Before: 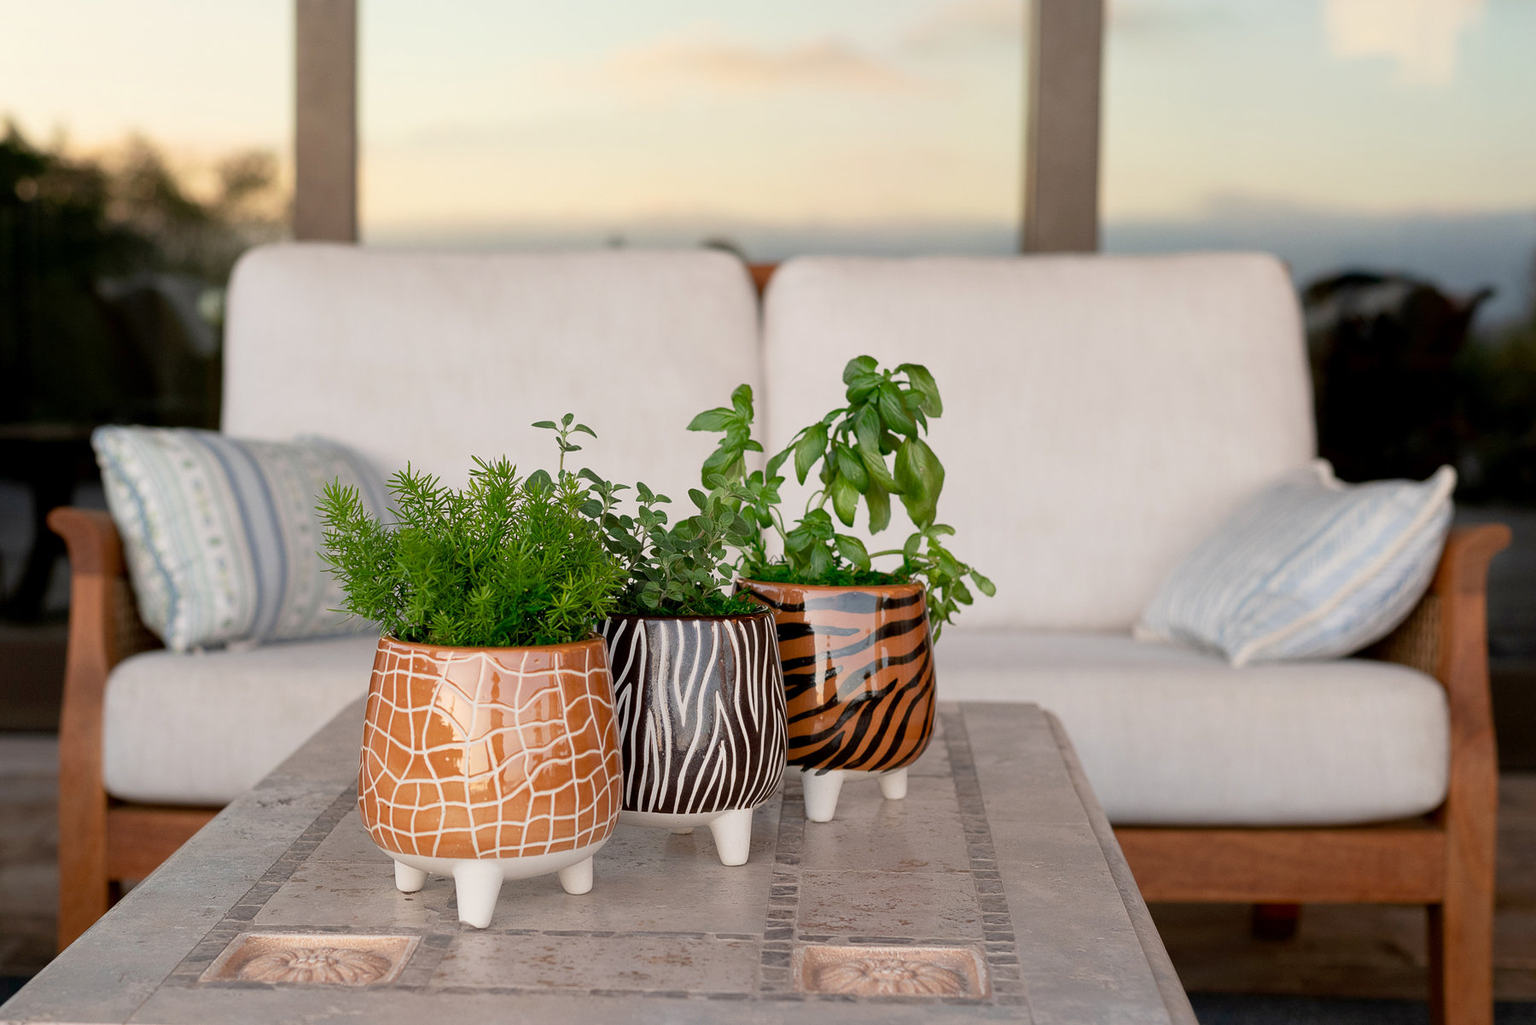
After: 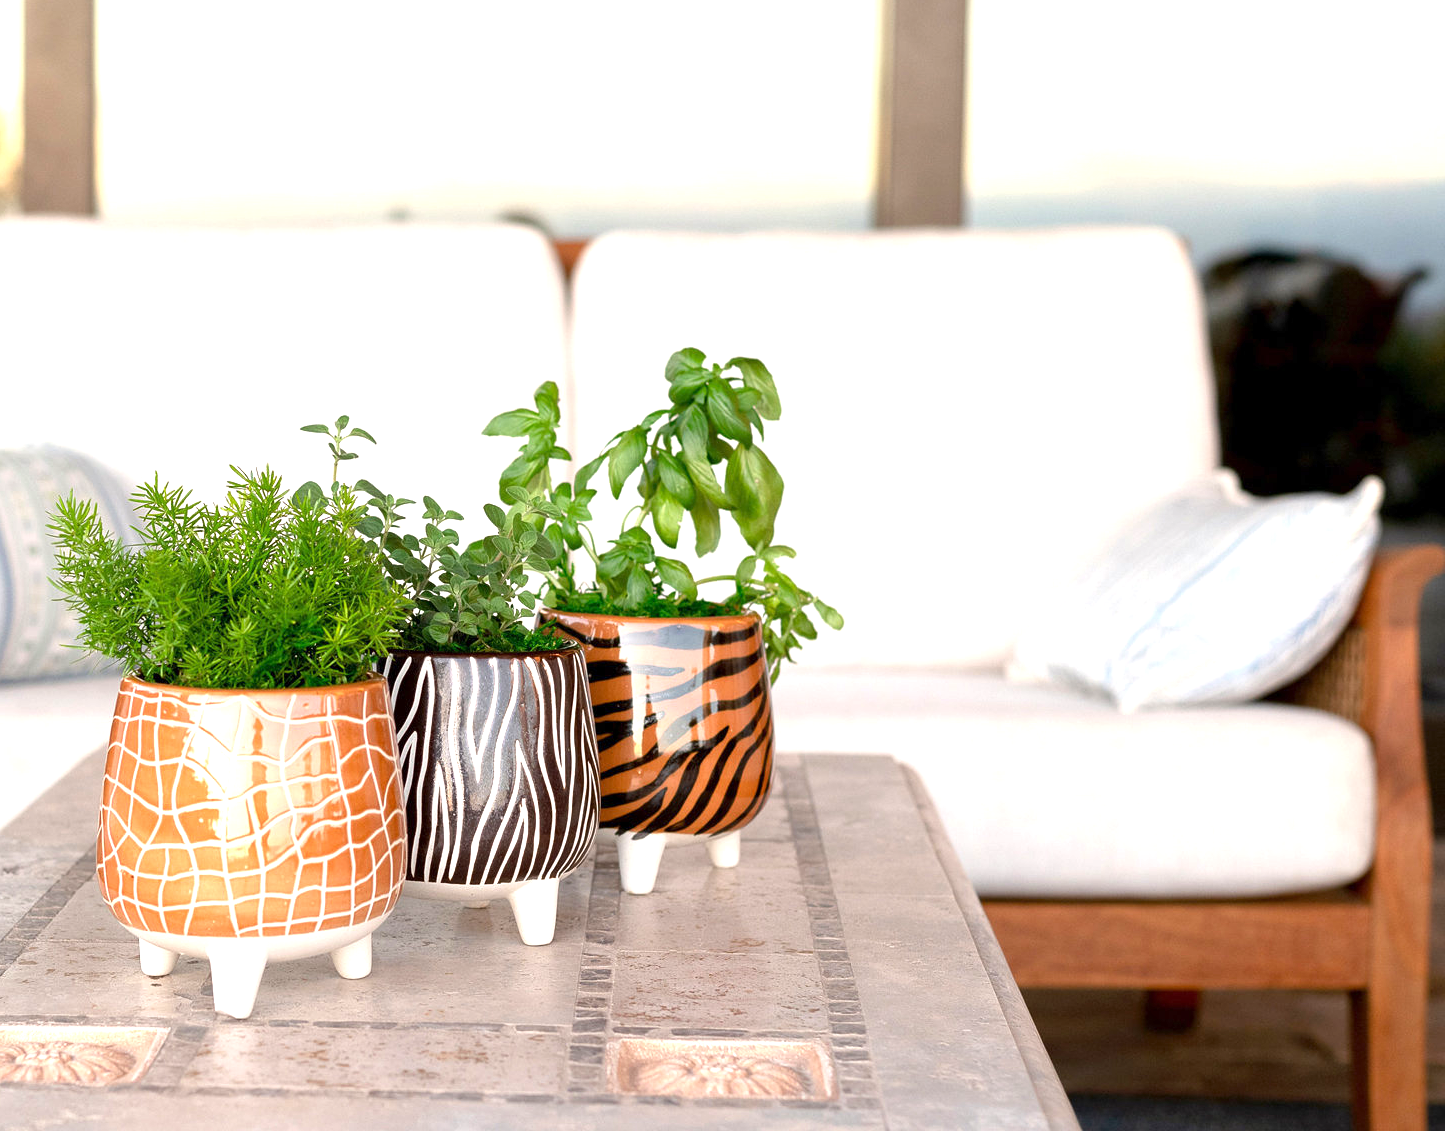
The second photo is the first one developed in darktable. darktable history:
exposure: exposure 1.15 EV, compensate highlight preservation false
crop and rotate: left 17.959%, top 5.771%, right 1.742%
